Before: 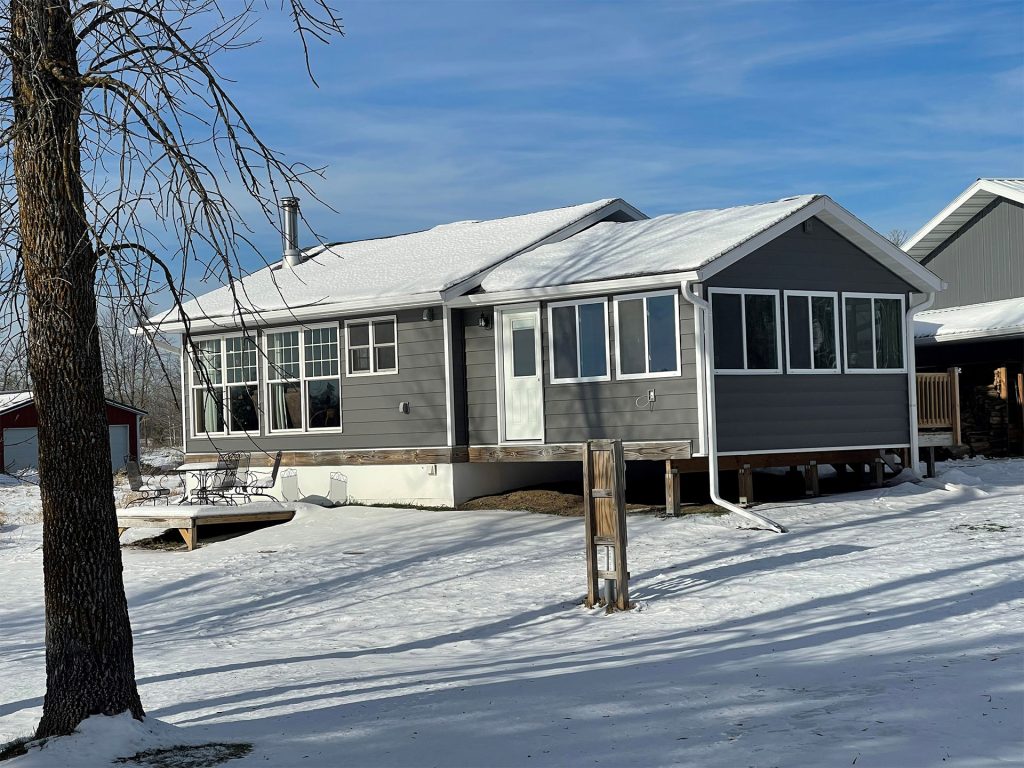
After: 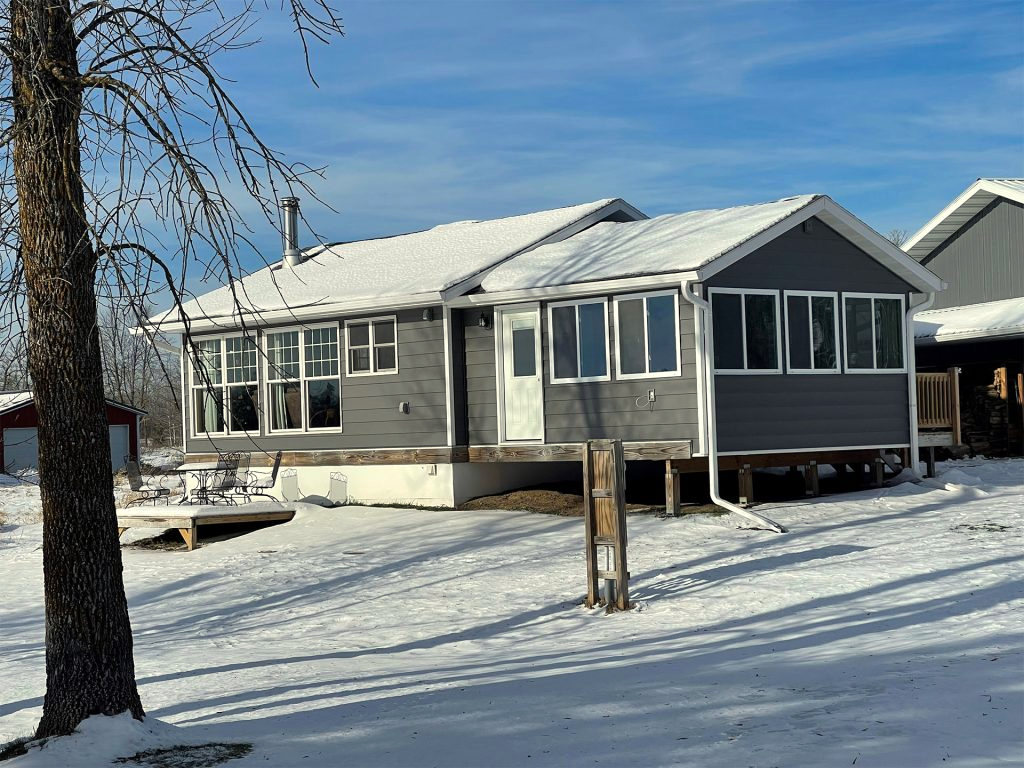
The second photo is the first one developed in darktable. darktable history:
color balance rgb: highlights gain › luminance 5.991%, highlights gain › chroma 2.494%, highlights gain › hue 87.65°, perceptual saturation grading › global saturation 0.394%, global vibrance 16.193%, saturation formula JzAzBz (2021)
